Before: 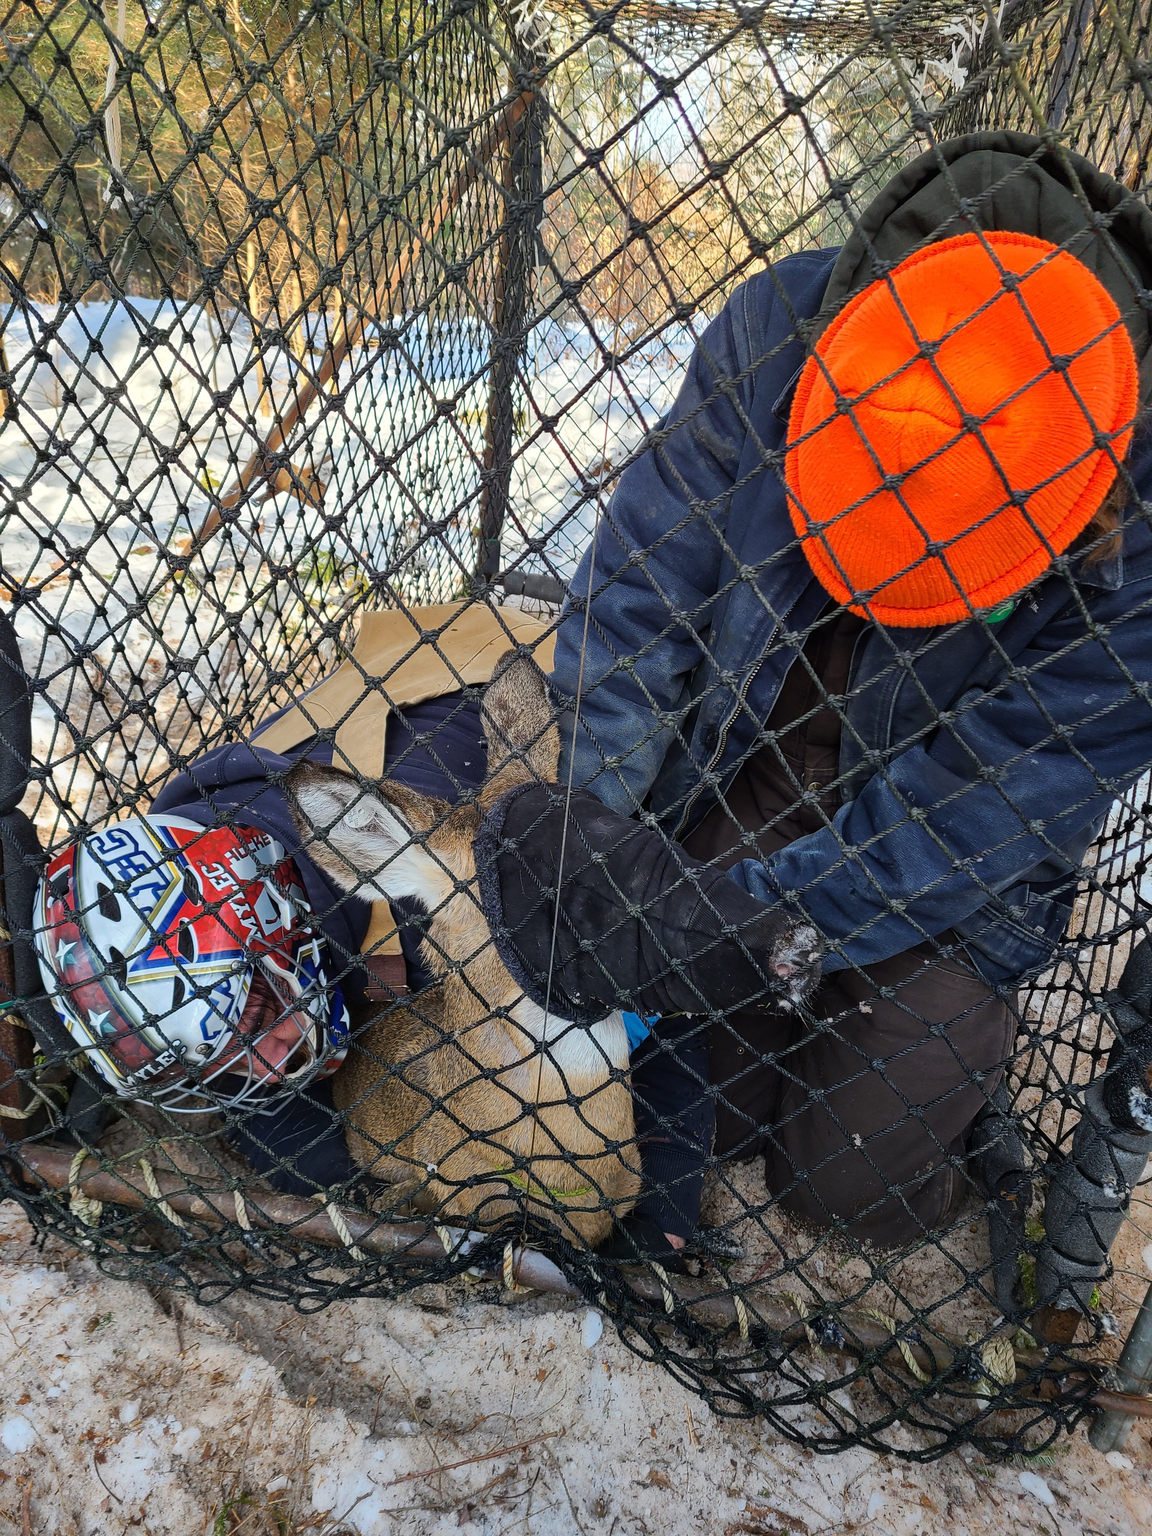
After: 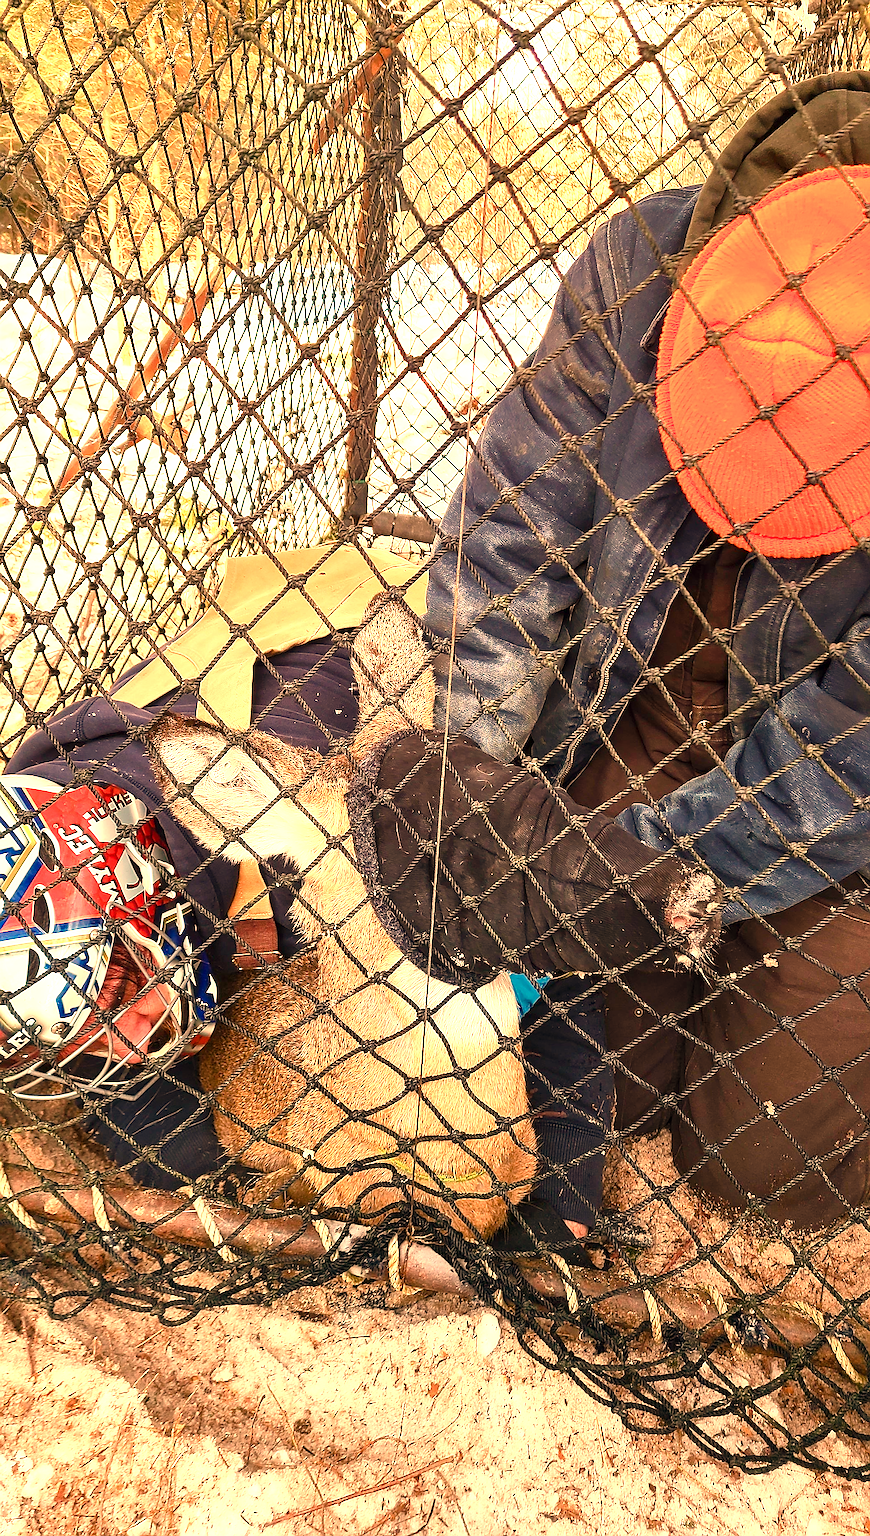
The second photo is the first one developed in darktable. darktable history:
rotate and perspective: rotation -1.68°, lens shift (vertical) -0.146, crop left 0.049, crop right 0.912, crop top 0.032, crop bottom 0.96
sharpen: radius 1.4, amount 1.25, threshold 0.7
white balance: red 1.467, blue 0.684
local contrast: mode bilateral grid, contrast 20, coarseness 50, detail 120%, midtone range 0.2
crop: left 9.88%, right 12.664%
exposure: black level correction 0, exposure 1.2 EV, compensate highlight preservation false
color balance rgb: perceptual saturation grading › global saturation 20%, perceptual saturation grading › highlights -25%, perceptual saturation grading › shadows 25%
